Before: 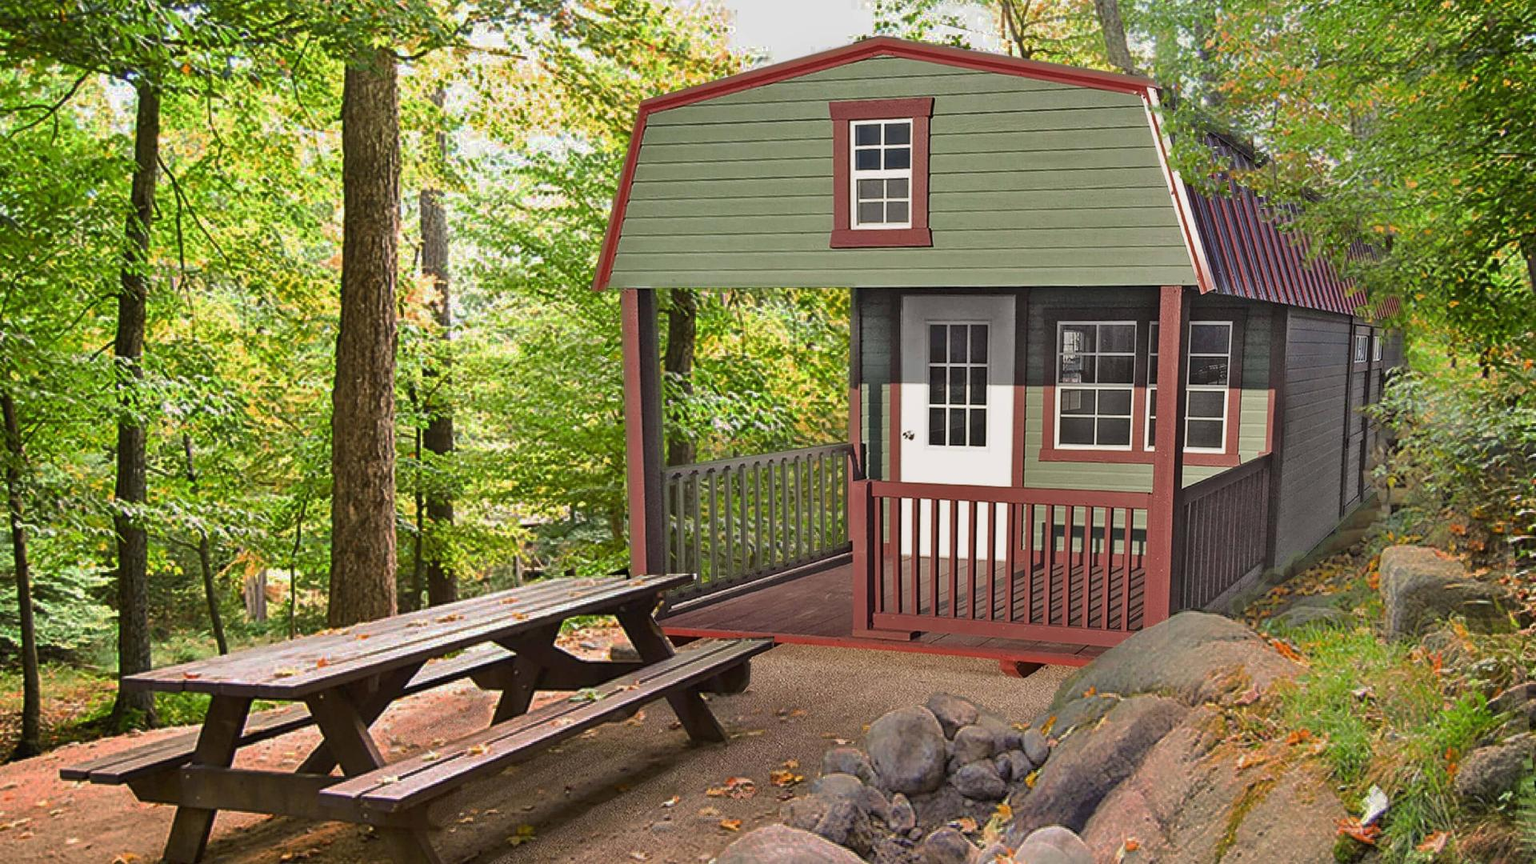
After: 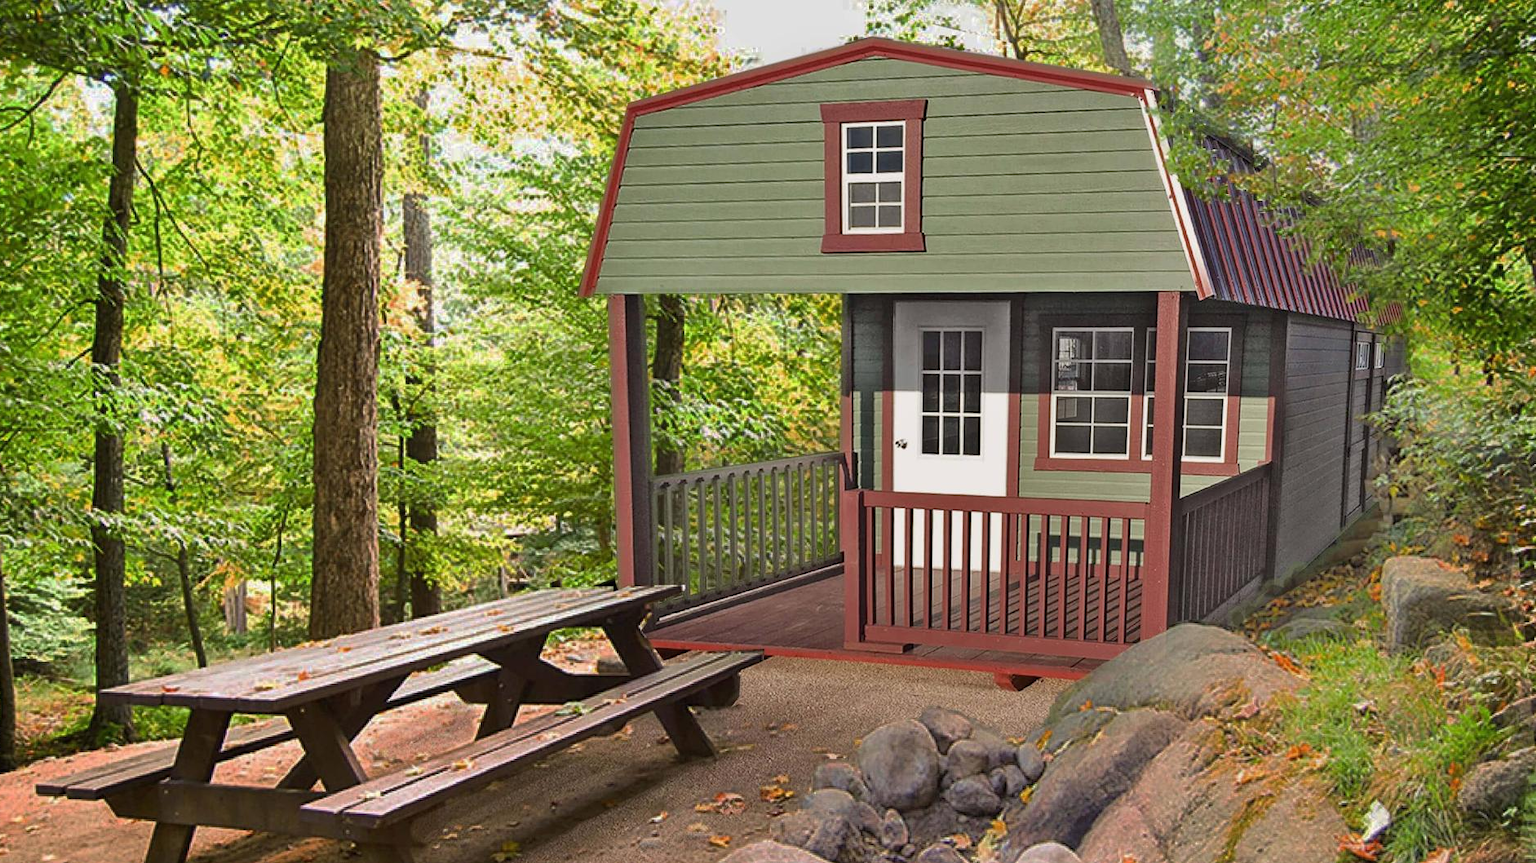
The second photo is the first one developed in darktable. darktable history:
crop: left 1.646%, right 0.268%, bottom 2.005%
